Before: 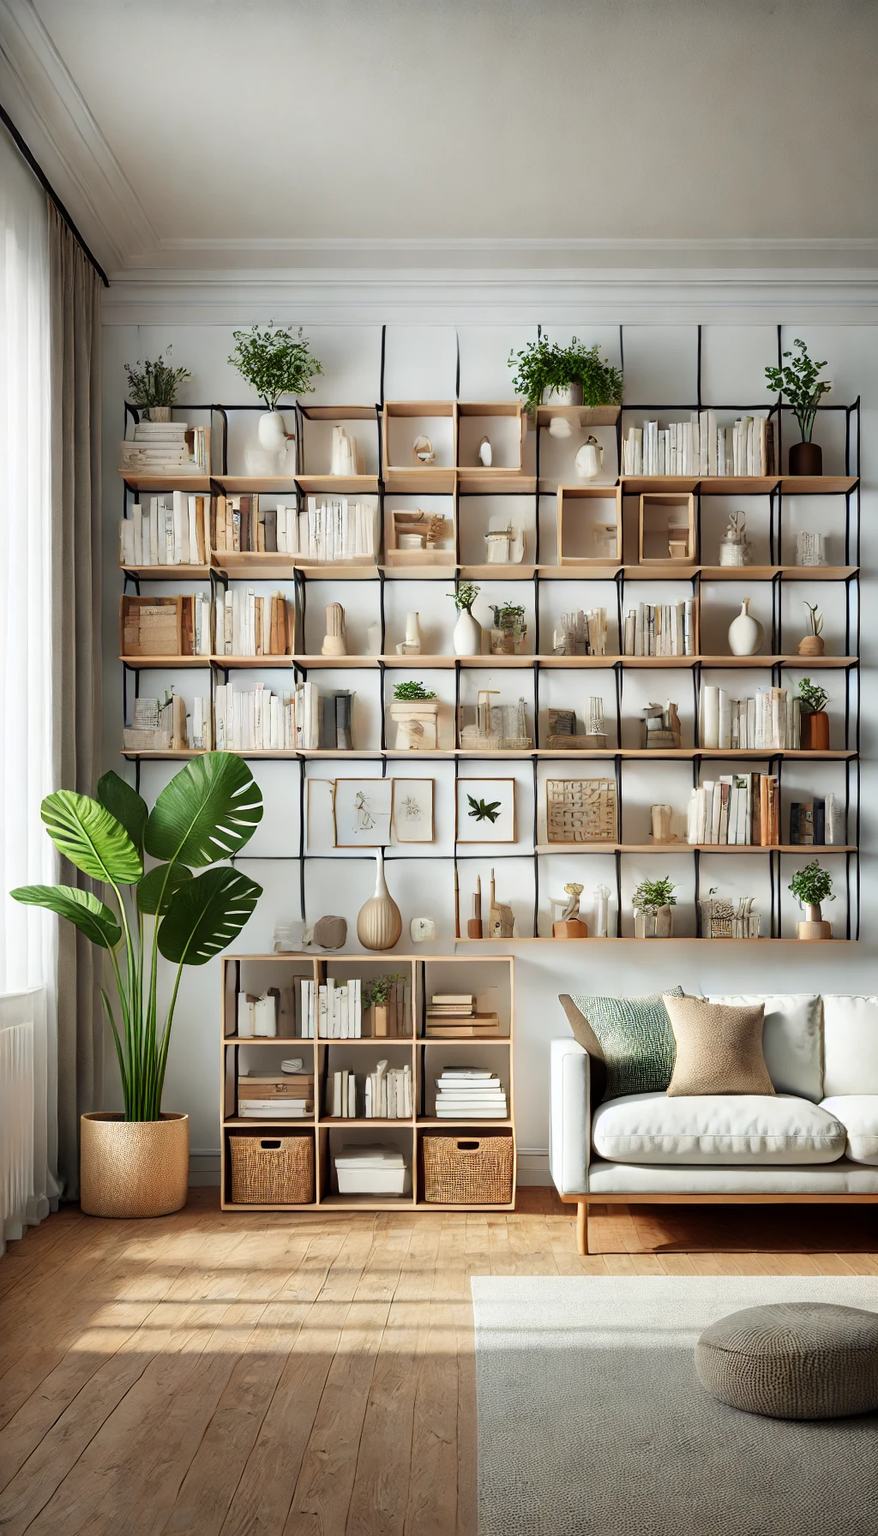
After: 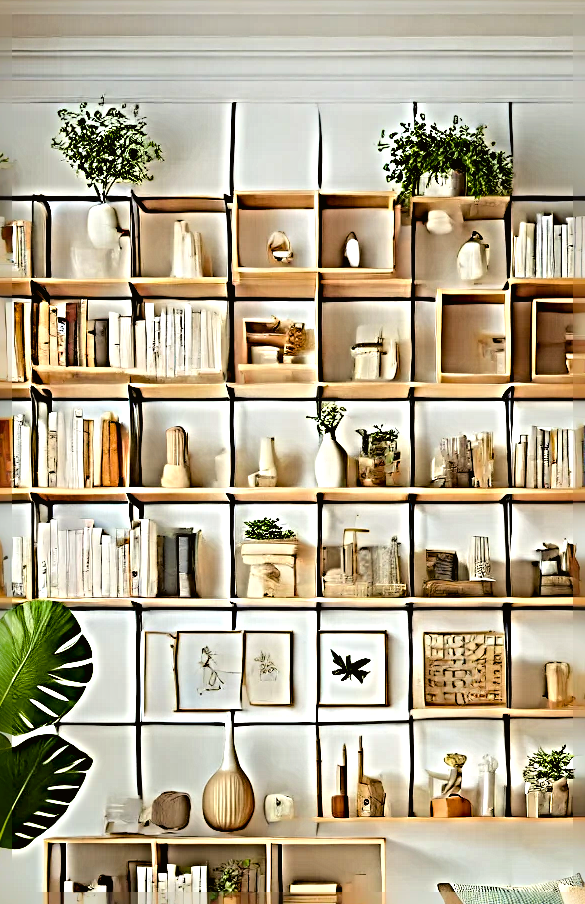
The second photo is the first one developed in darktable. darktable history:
crop: left 20.932%, top 15.471%, right 21.848%, bottom 34.081%
shadows and highlights: shadows 25, highlights -25
tone curve: curves: ch0 [(0, 0.01) (0.052, 0.045) (0.136, 0.133) (0.29, 0.332) (0.453, 0.531) (0.676, 0.751) (0.89, 0.919) (1, 1)]; ch1 [(0, 0) (0.094, 0.081) (0.285, 0.299) (0.385, 0.403) (0.446, 0.443) (0.495, 0.496) (0.544, 0.552) (0.589, 0.612) (0.722, 0.728) (1, 1)]; ch2 [(0, 0) (0.257, 0.217) (0.43, 0.421) (0.498, 0.507) (0.531, 0.544) (0.56, 0.579) (0.625, 0.642) (1, 1)], color space Lab, independent channels, preserve colors none
sharpen: radius 6.3, amount 1.8, threshold 0
color balance rgb: linear chroma grading › global chroma 15%, perceptual saturation grading › global saturation 30%
